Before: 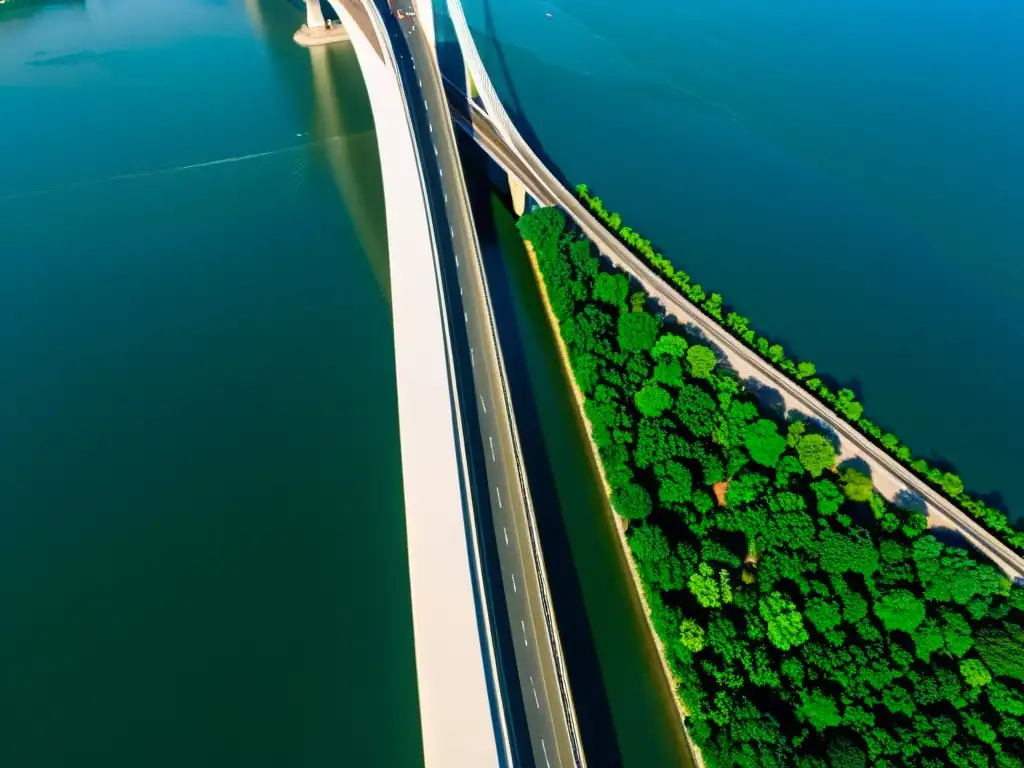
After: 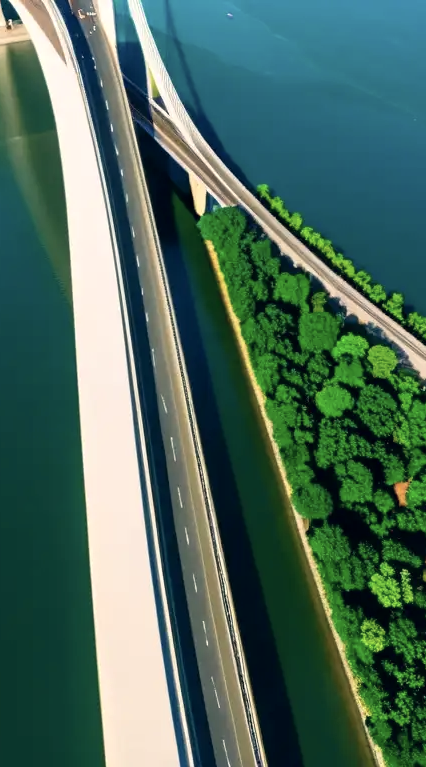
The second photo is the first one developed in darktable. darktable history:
crop: left 31.229%, right 27.105%
color correction: highlights a* 2.75, highlights b* 5, shadows a* -2.04, shadows b* -4.84, saturation 0.8
shadows and highlights: shadows 12, white point adjustment 1.2, soften with gaussian
